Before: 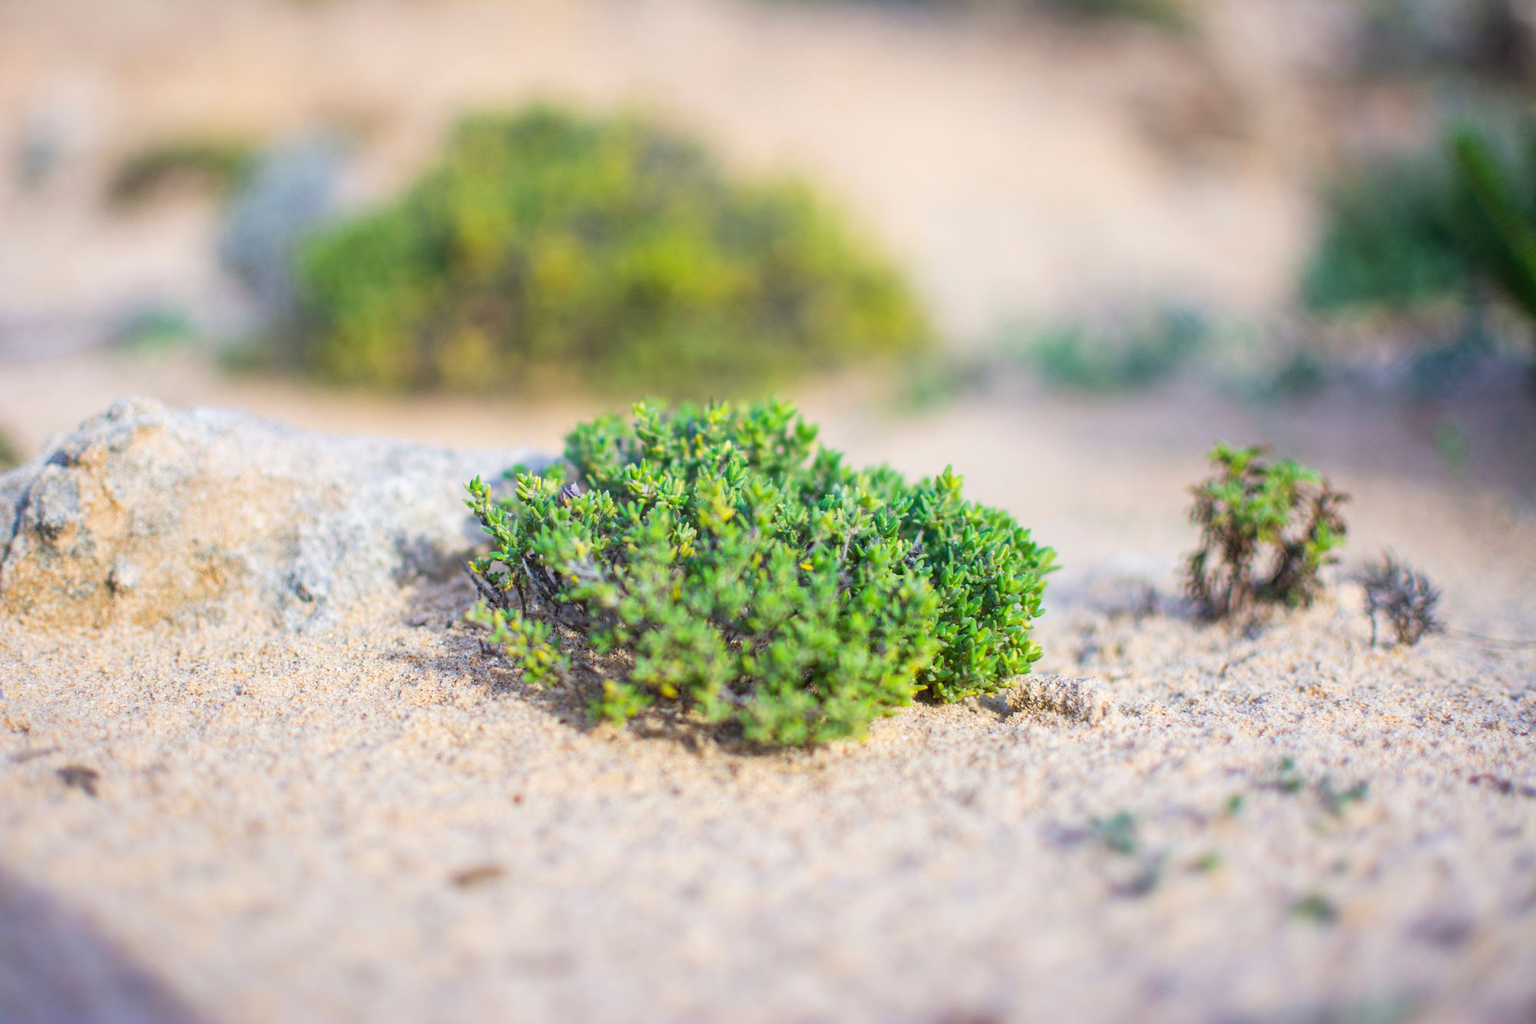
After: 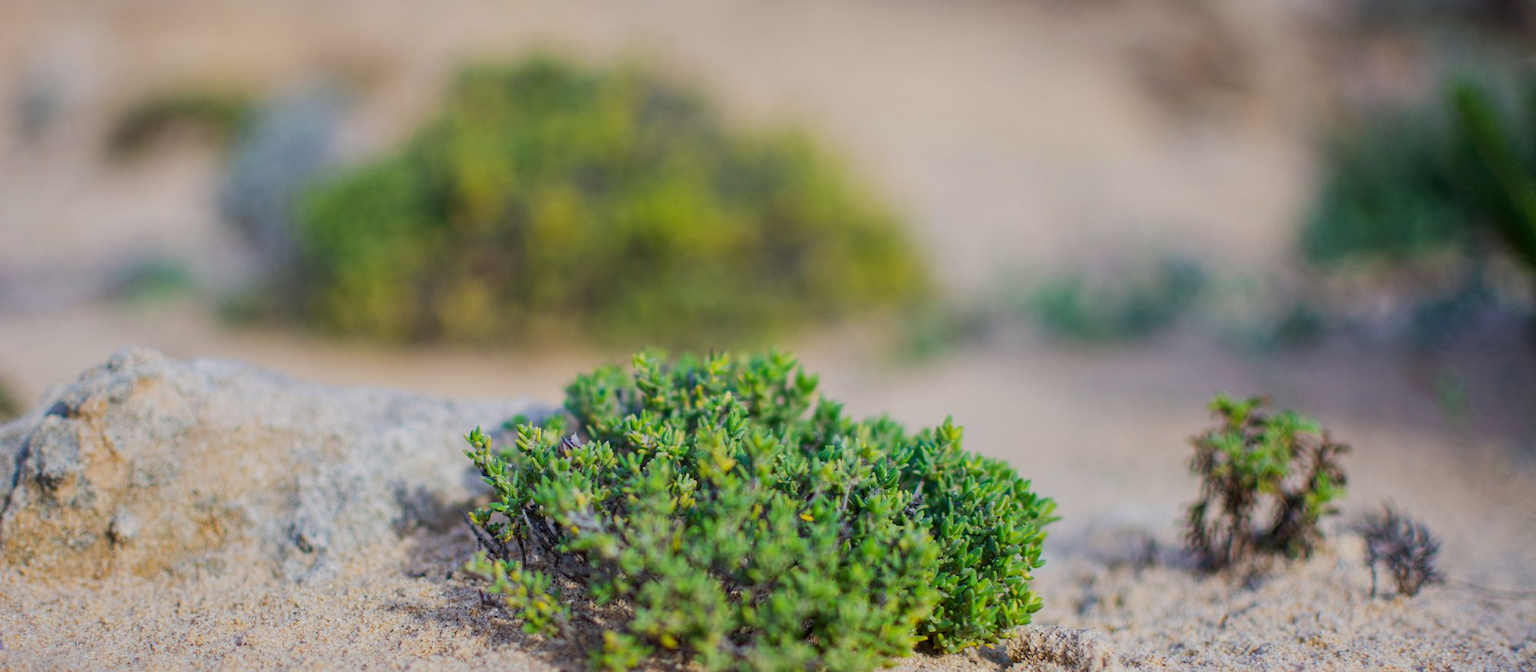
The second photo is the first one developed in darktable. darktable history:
exposure: black level correction 0, exposure -0.721 EV, compensate highlight preservation false
crop and rotate: top 4.848%, bottom 29.503%
contrast equalizer: octaves 7, y [[0.524 ×6], [0.512 ×6], [0.379 ×6], [0 ×6], [0 ×6]]
